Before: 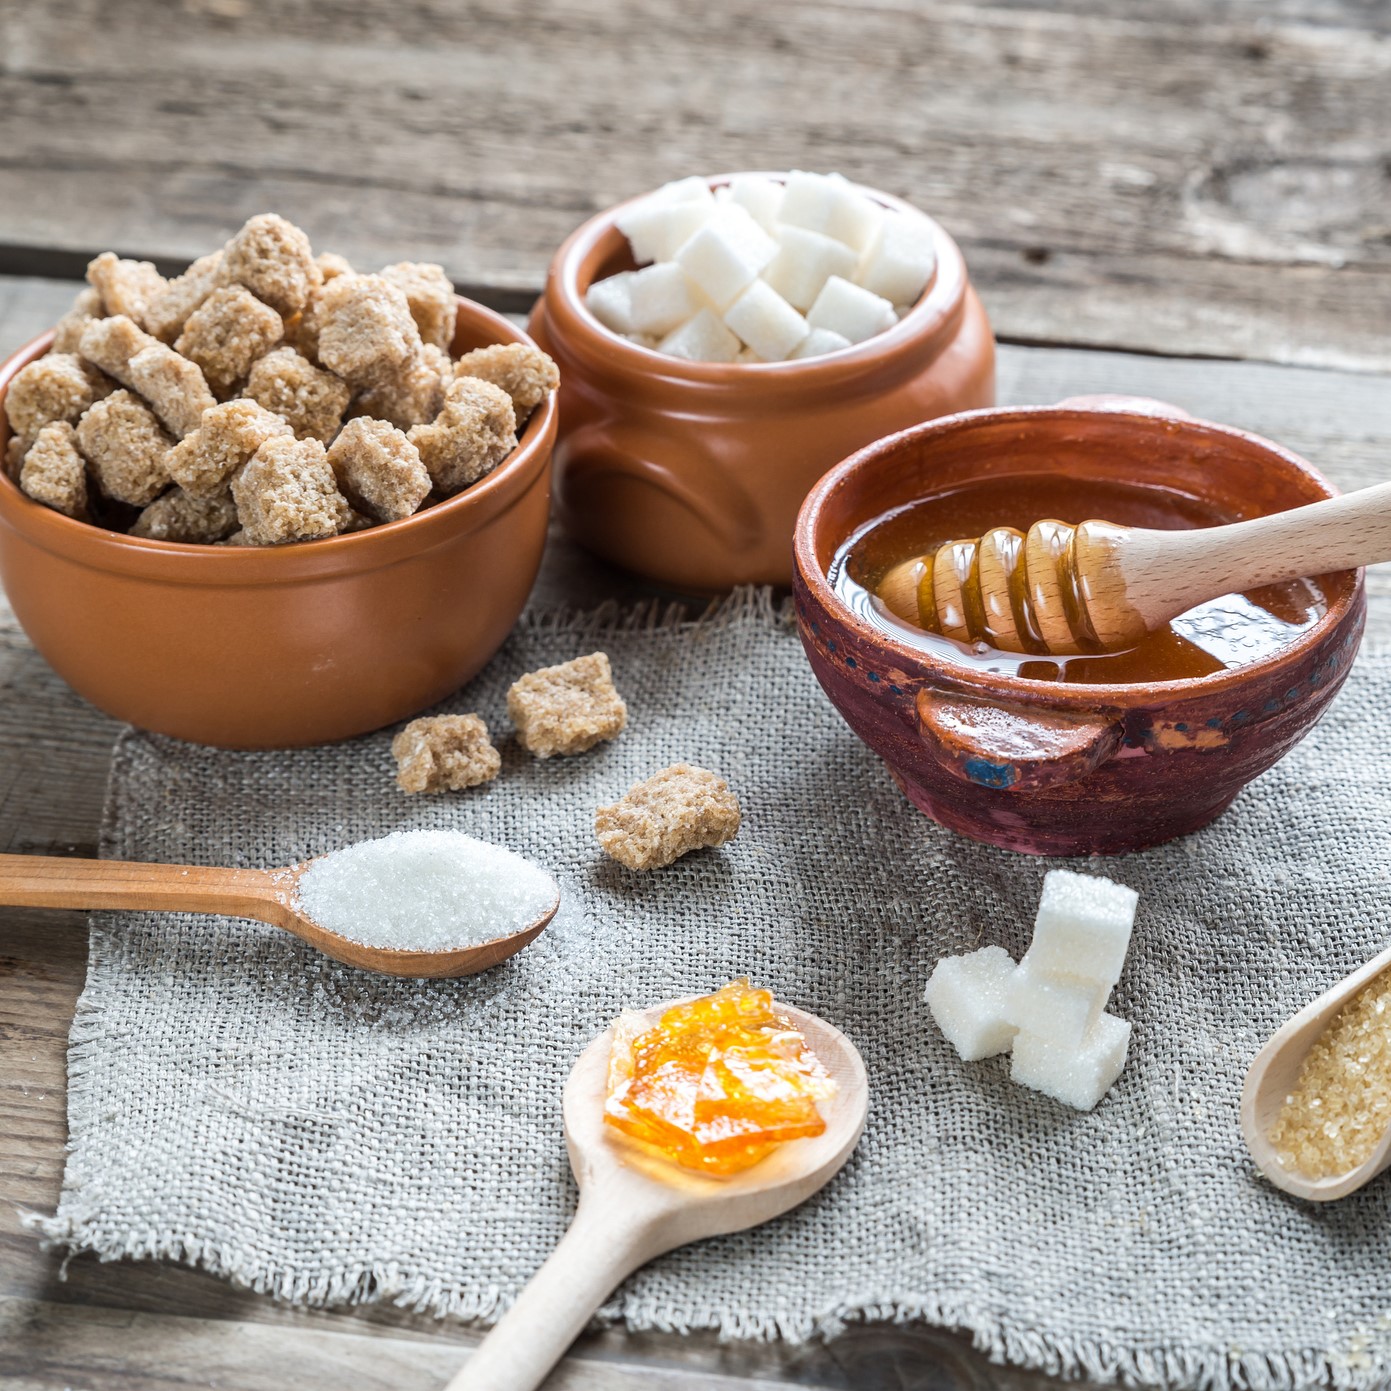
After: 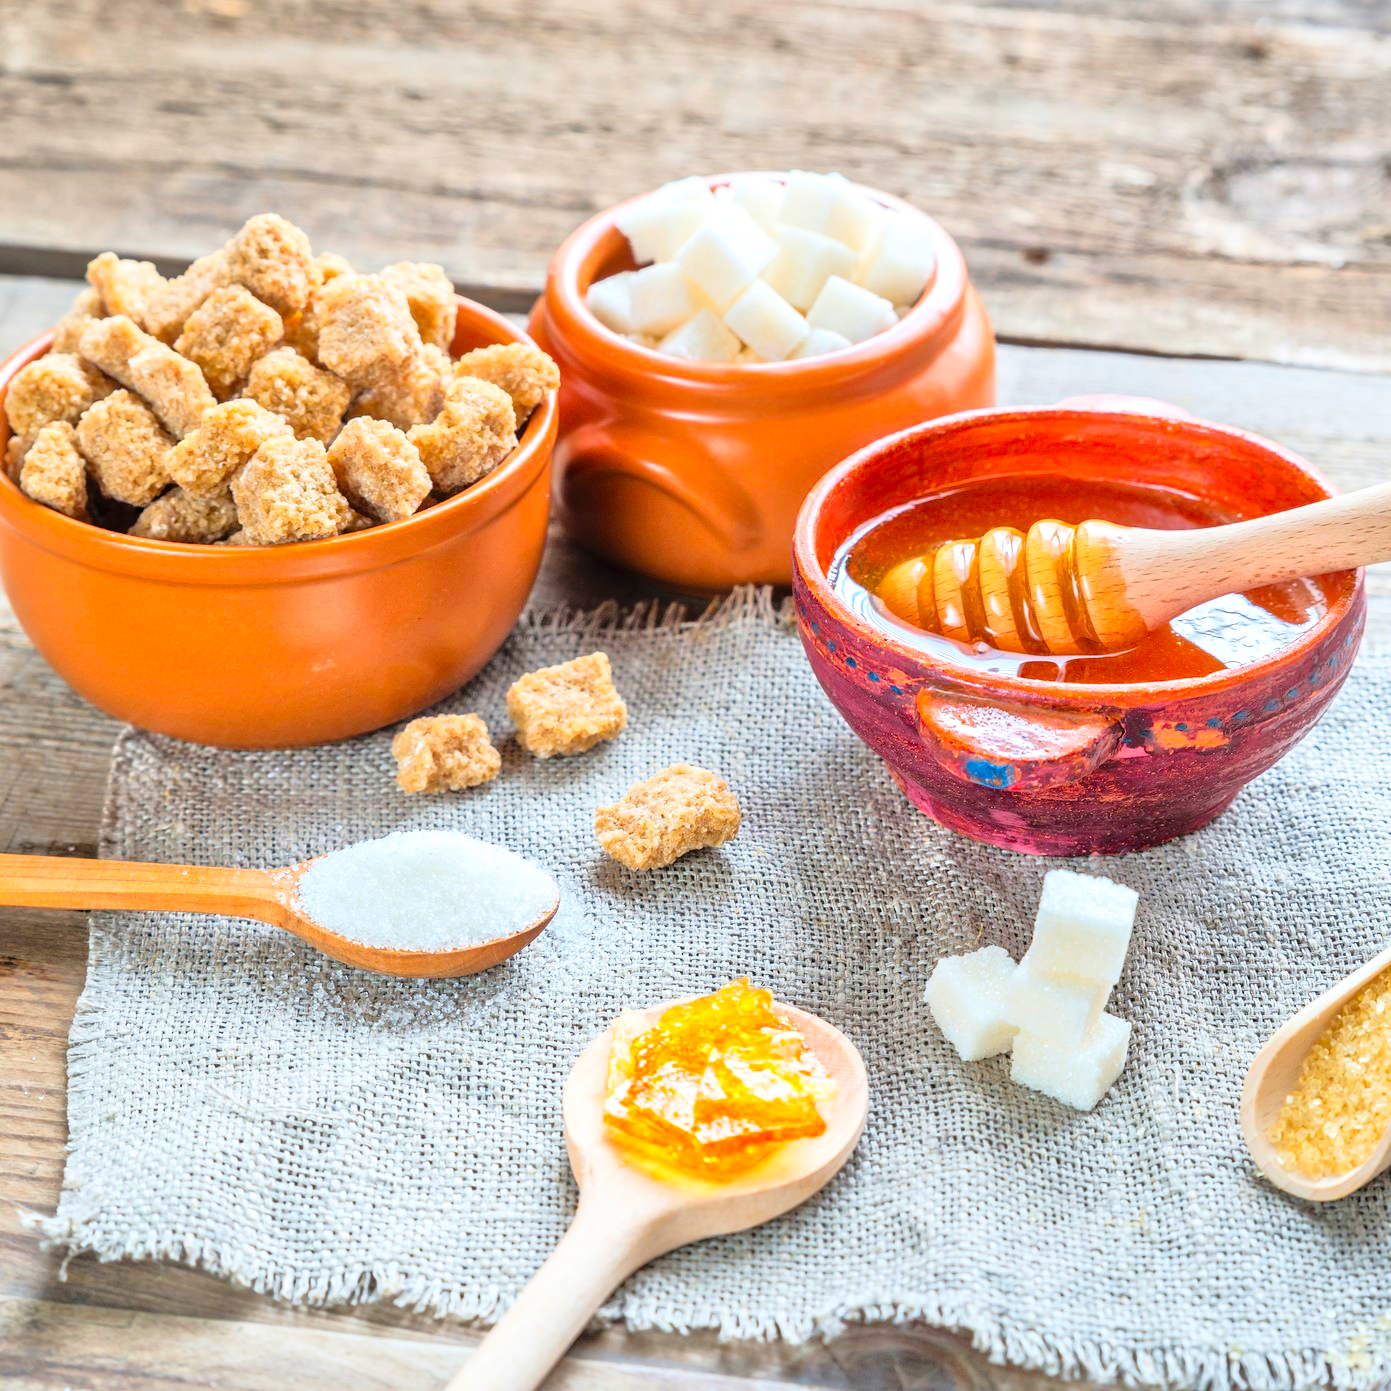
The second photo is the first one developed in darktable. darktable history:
tone equalizer: -7 EV 0.15 EV, -6 EV 0.6 EV, -5 EV 1.15 EV, -4 EV 1.33 EV, -3 EV 1.15 EV, -2 EV 0.6 EV, -1 EV 0.15 EV, mask exposure compensation -0.5 EV
contrast brightness saturation: contrast 0.2, brightness 0.2, saturation 0.8
